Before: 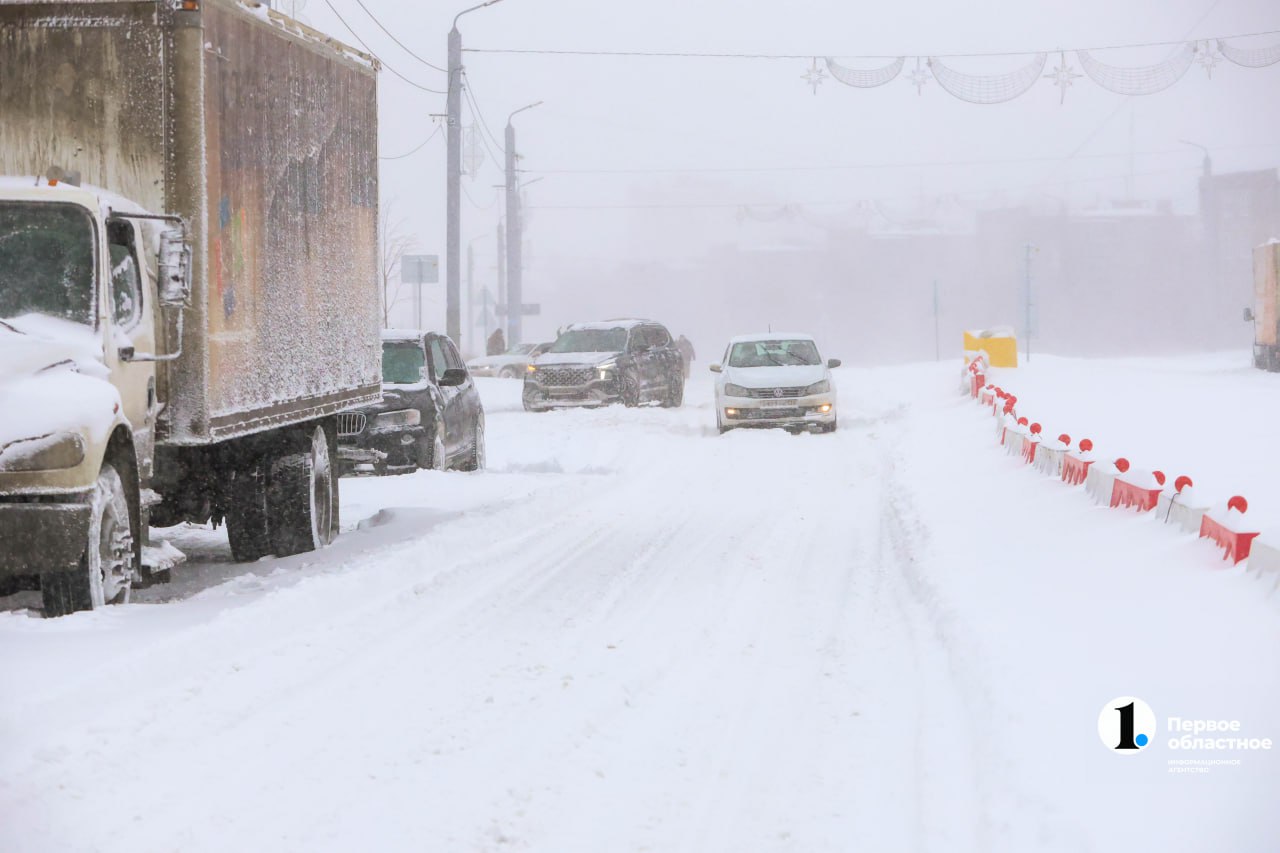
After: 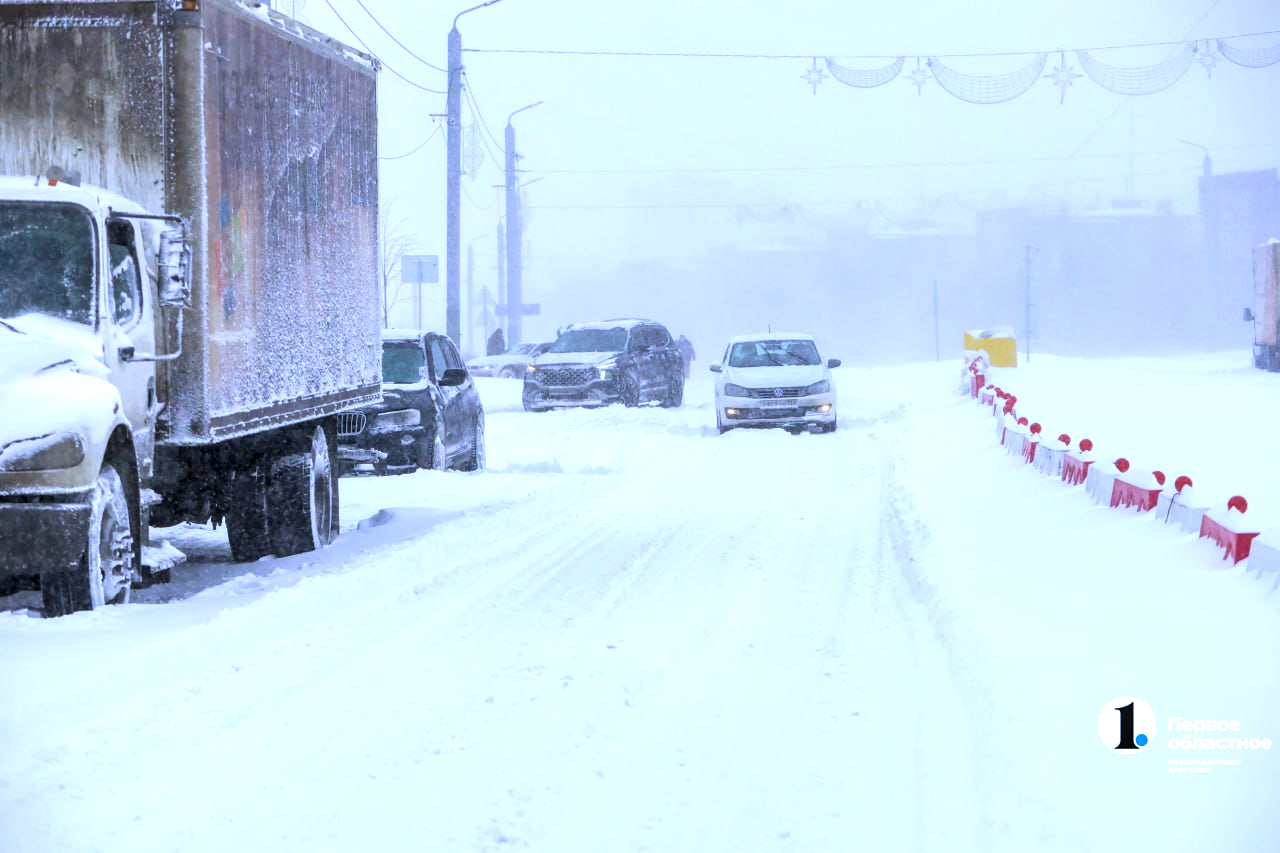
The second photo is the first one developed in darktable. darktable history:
white balance: red 0.871, blue 1.249
local contrast: detail 135%, midtone range 0.75
exposure: exposure 0.3 EV, compensate highlight preservation false
velvia: on, module defaults
